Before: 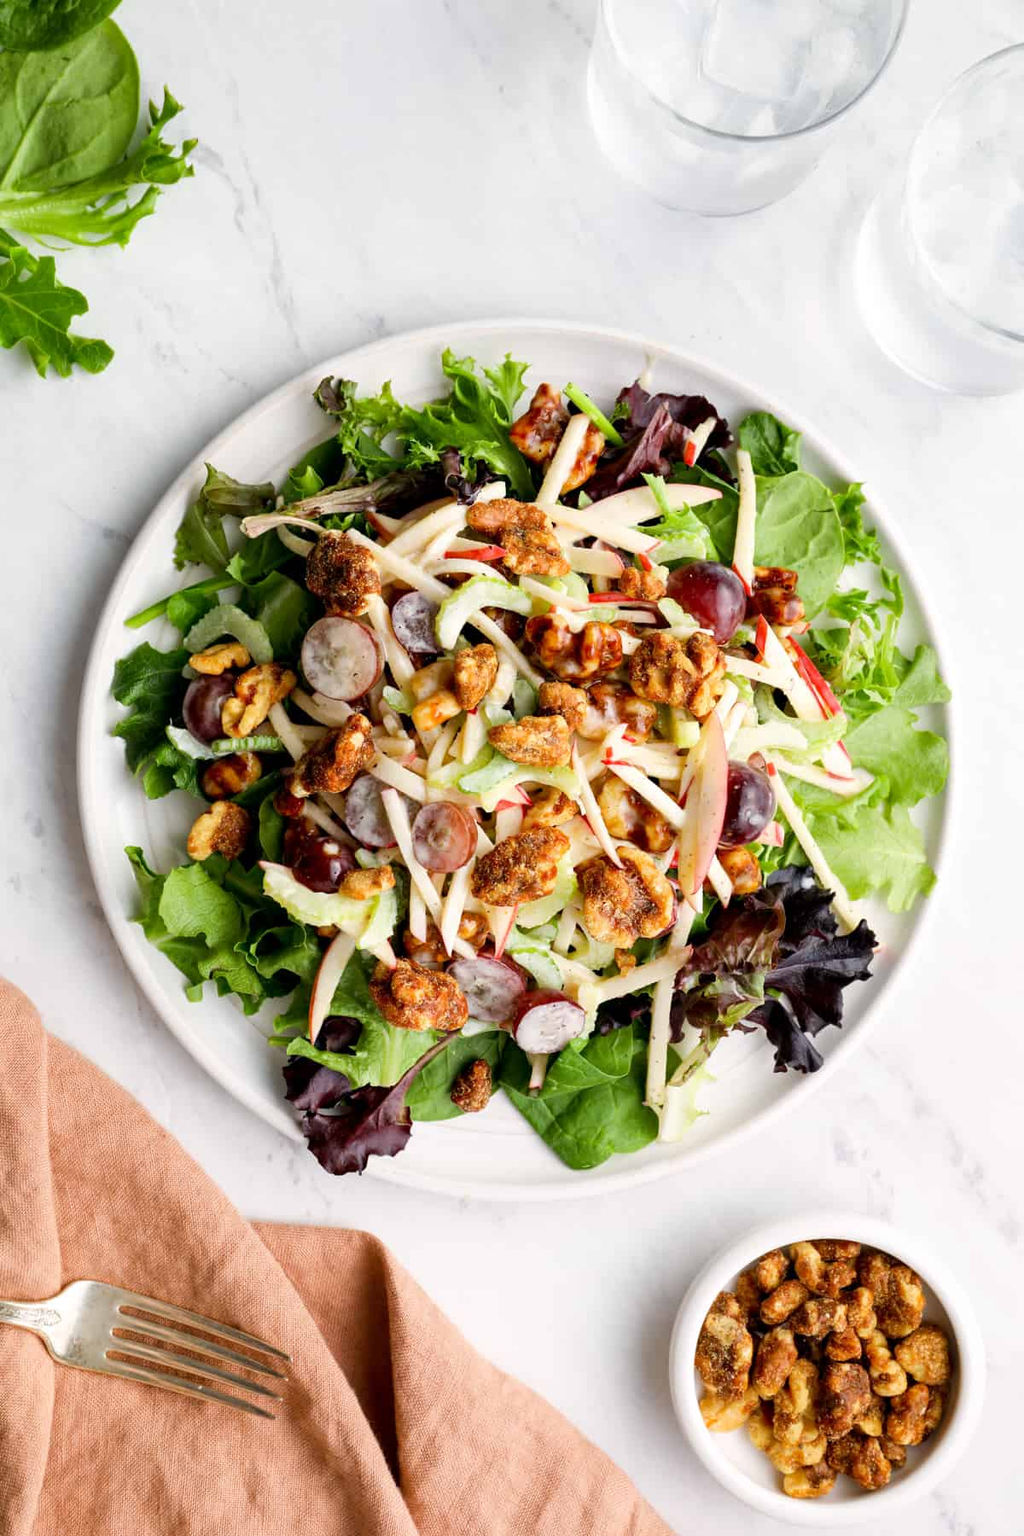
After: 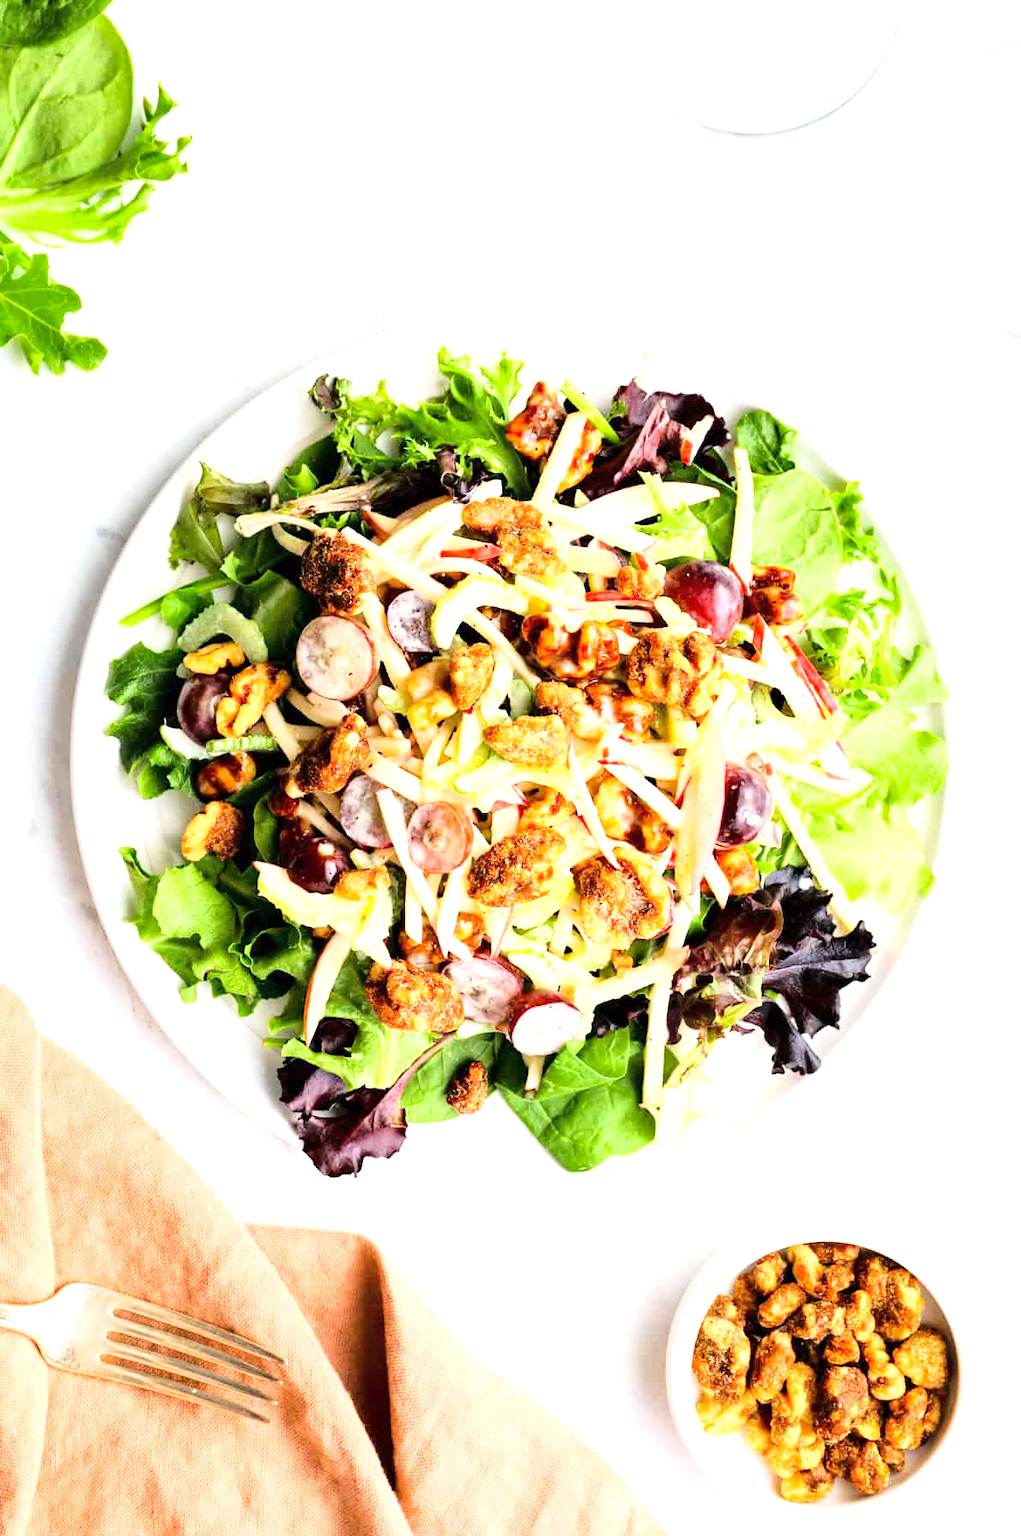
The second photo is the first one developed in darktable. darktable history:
shadows and highlights: shadows 25.21, highlights -25.04
crop and rotate: left 0.7%, top 0.303%, bottom 0.247%
exposure: black level correction 0, exposure 1 EV, compensate highlight preservation false
base curve: curves: ch0 [(0, 0) (0.036, 0.025) (0.121, 0.166) (0.206, 0.329) (0.605, 0.79) (1, 1)]
